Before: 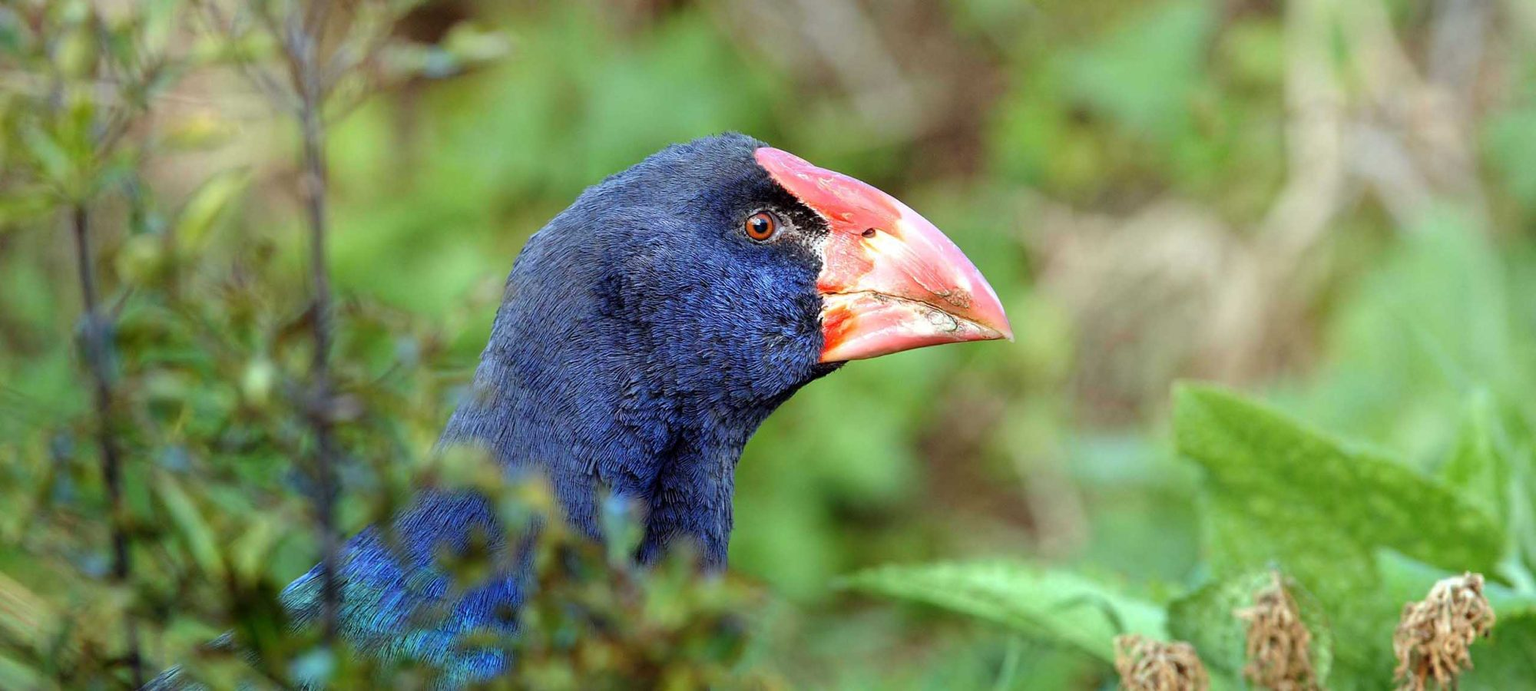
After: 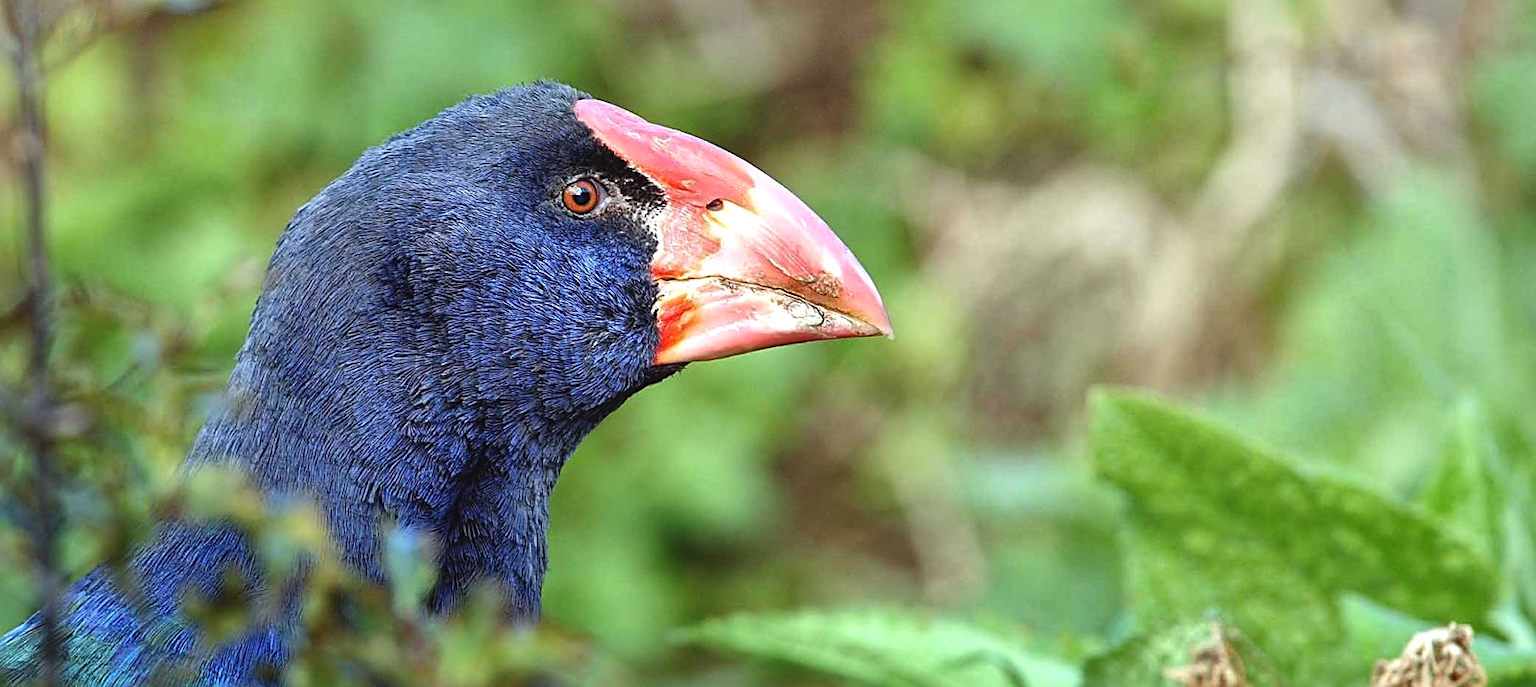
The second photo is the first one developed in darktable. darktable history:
exposure: black level correction -0.008, exposure 0.072 EV, compensate highlight preservation false
local contrast: mode bilateral grid, contrast 20, coarseness 51, detail 140%, midtone range 0.2
shadows and highlights: shadows 29.44, highlights -29.34, highlights color adjustment 72.36%, low approximation 0.01, soften with gaussian
sharpen: on, module defaults
crop: left 18.835%, top 9.723%, right 0%, bottom 9.598%
